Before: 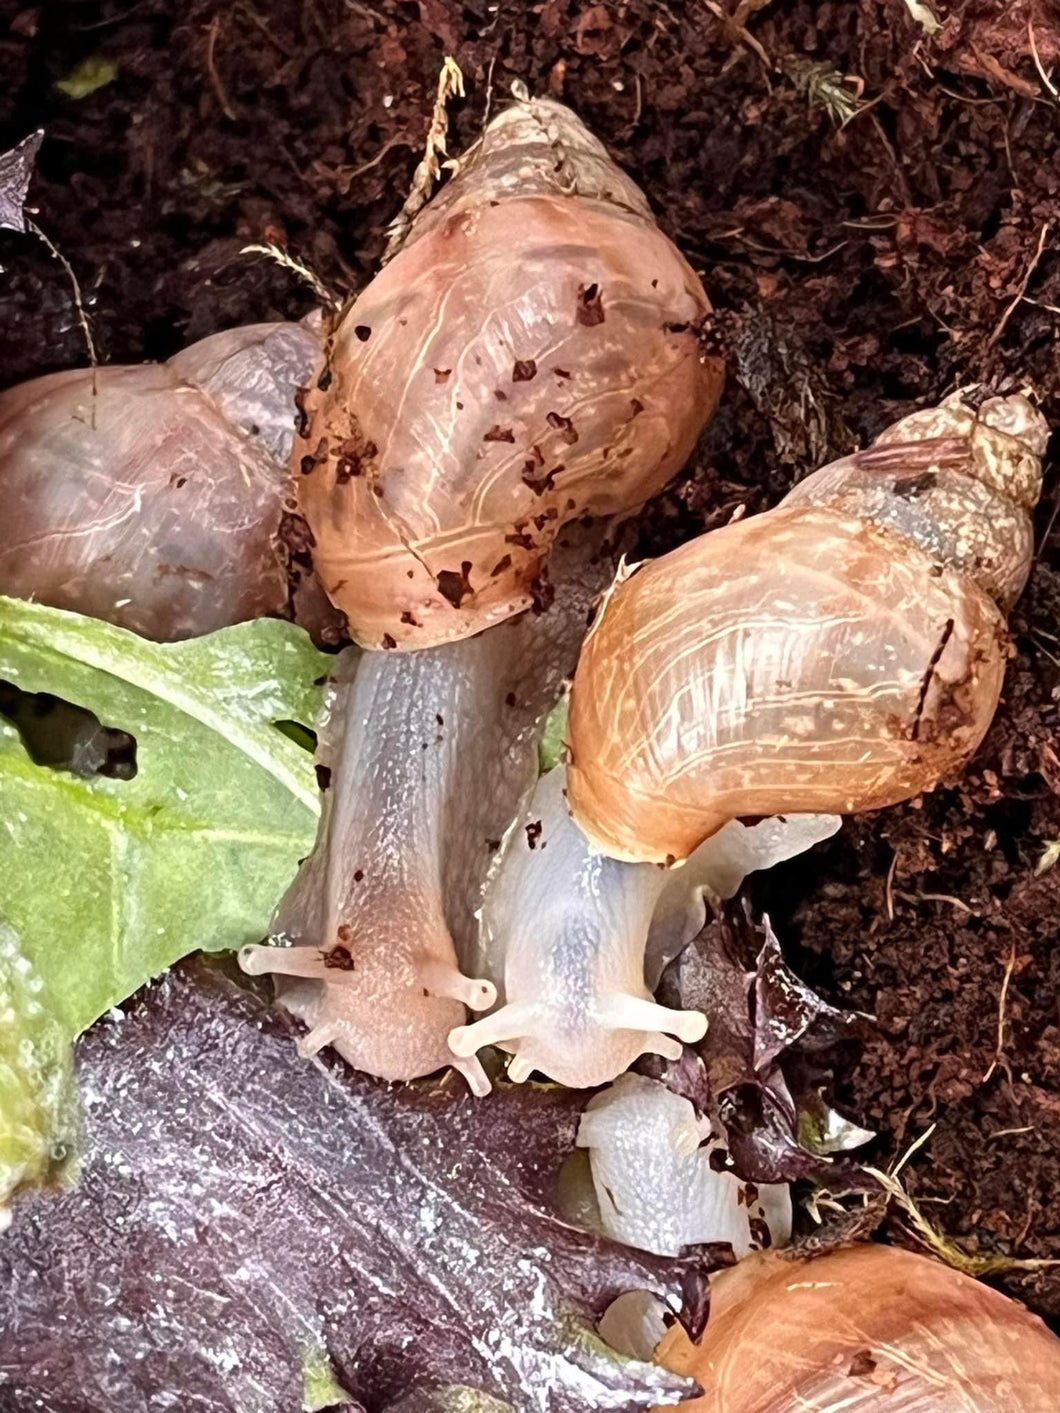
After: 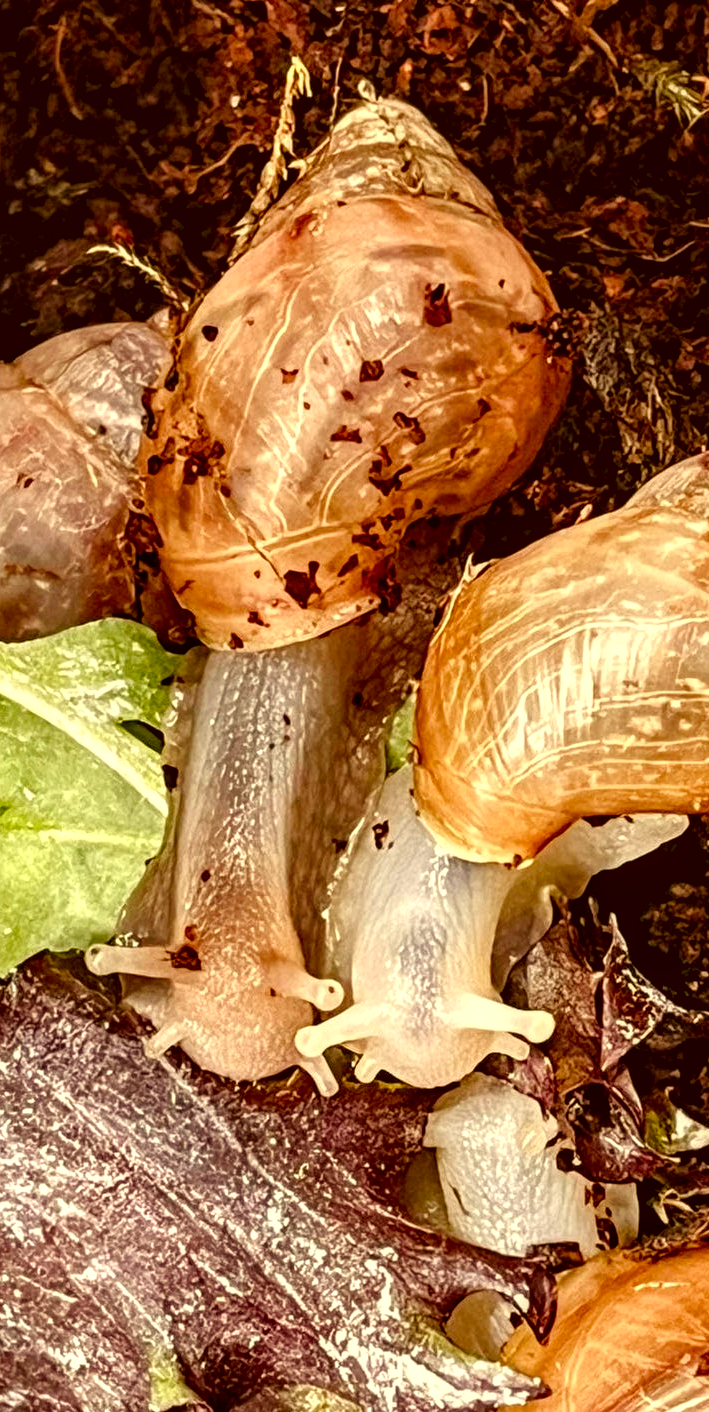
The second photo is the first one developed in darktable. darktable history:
color balance rgb: power › hue 328.75°, global offset › luminance -0.348%, global offset › chroma 0.113%, global offset › hue 168.07°, perceptual saturation grading › global saturation 0.179%, perceptual saturation grading › highlights -17.133%, perceptual saturation grading › mid-tones 33.355%, perceptual saturation grading › shadows 50.271%, global vibrance 9.387%
crop and rotate: left 14.453%, right 18.618%
color correction: highlights a* 1.2, highlights b* 24.87, shadows a* 15.1, shadows b* 24.33
local contrast: detail 150%
